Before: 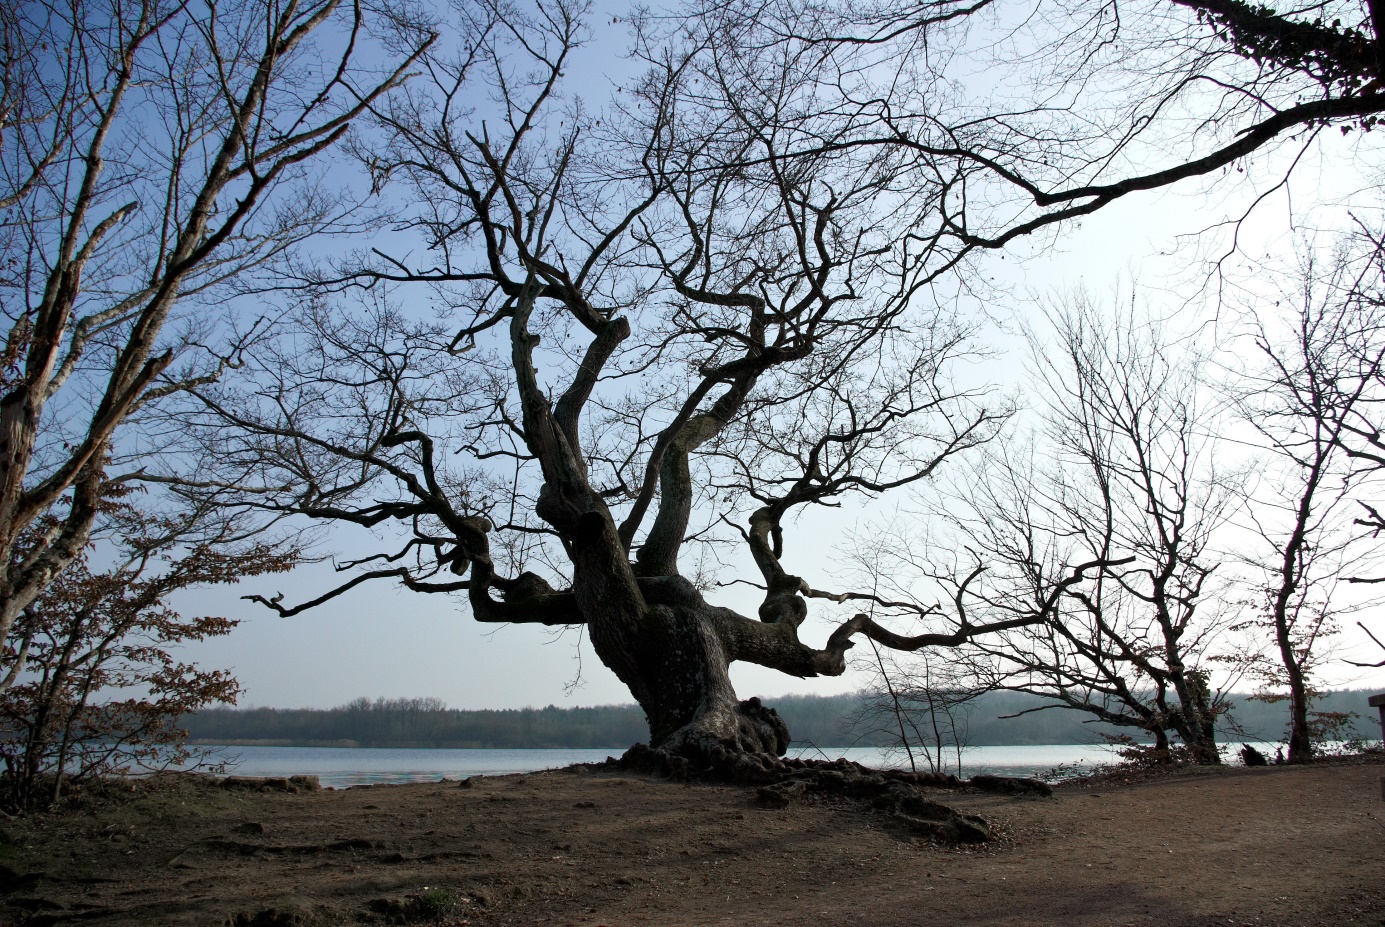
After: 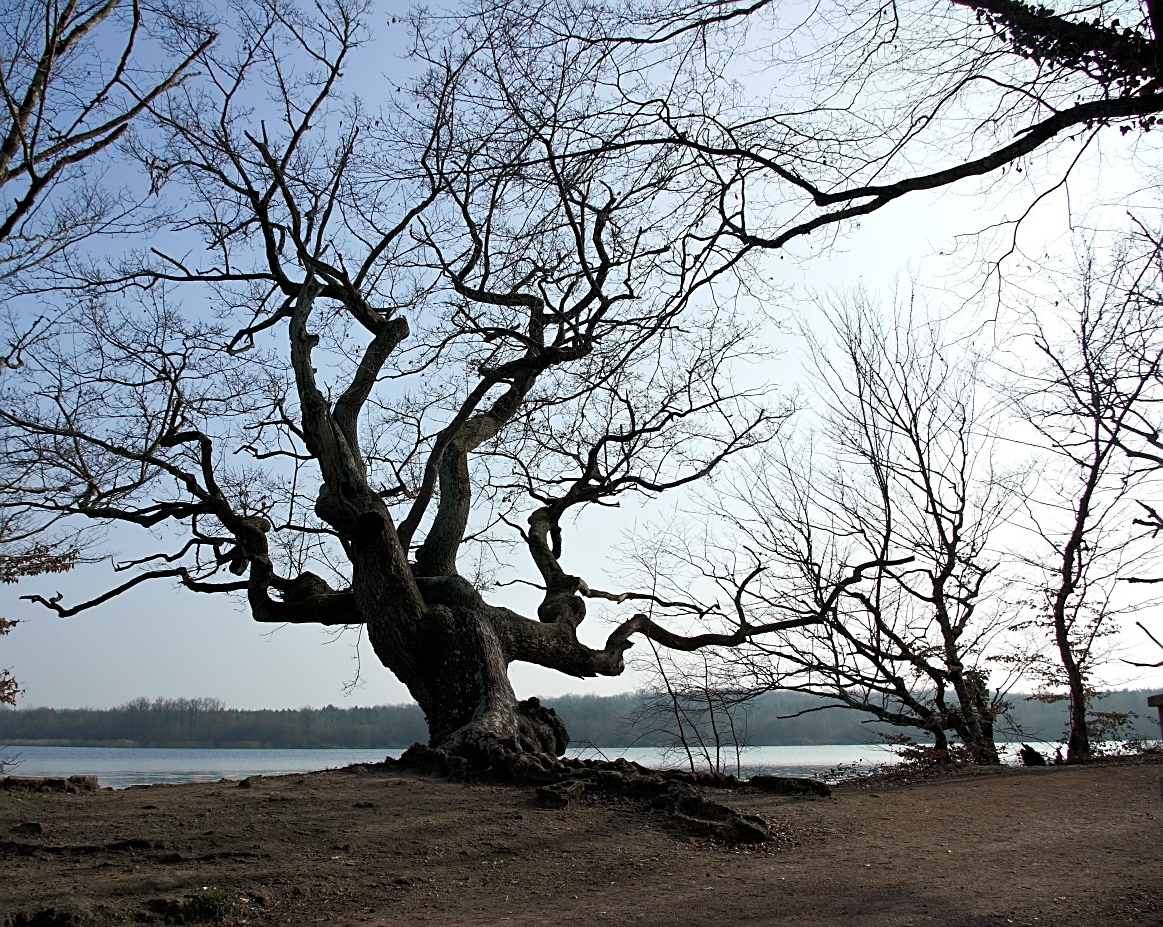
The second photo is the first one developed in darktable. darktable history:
crop: left 15.989%
sharpen: on, module defaults
